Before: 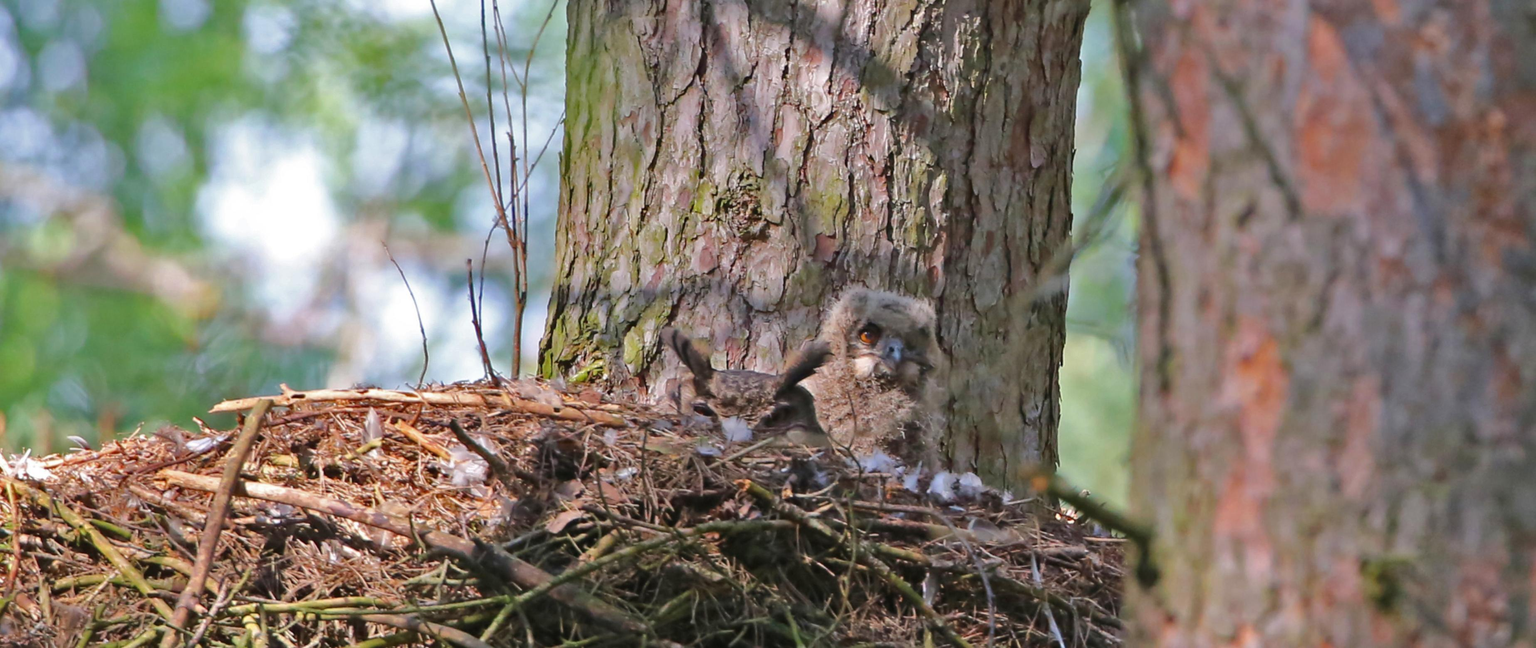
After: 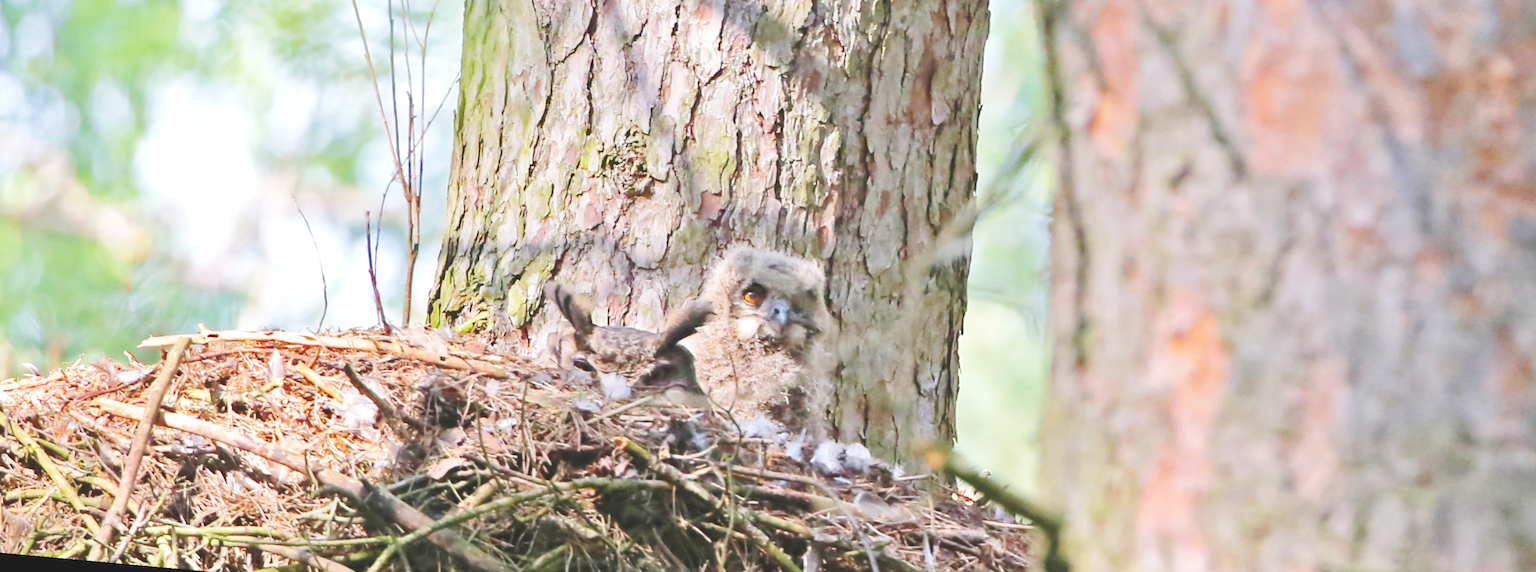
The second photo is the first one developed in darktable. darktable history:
rotate and perspective: rotation 1.69°, lens shift (vertical) -0.023, lens shift (horizontal) -0.291, crop left 0.025, crop right 0.988, crop top 0.092, crop bottom 0.842
base curve: curves: ch0 [(0, 0.007) (0.028, 0.063) (0.121, 0.311) (0.46, 0.743) (0.859, 0.957) (1, 1)], preserve colors none
shadows and highlights: radius 334.93, shadows 63.48, highlights 6.06, compress 87.7%, highlights color adjustment 39.73%, soften with gaussian
exposure: black level correction -0.002, exposure 0.54 EV, compensate highlight preservation false
